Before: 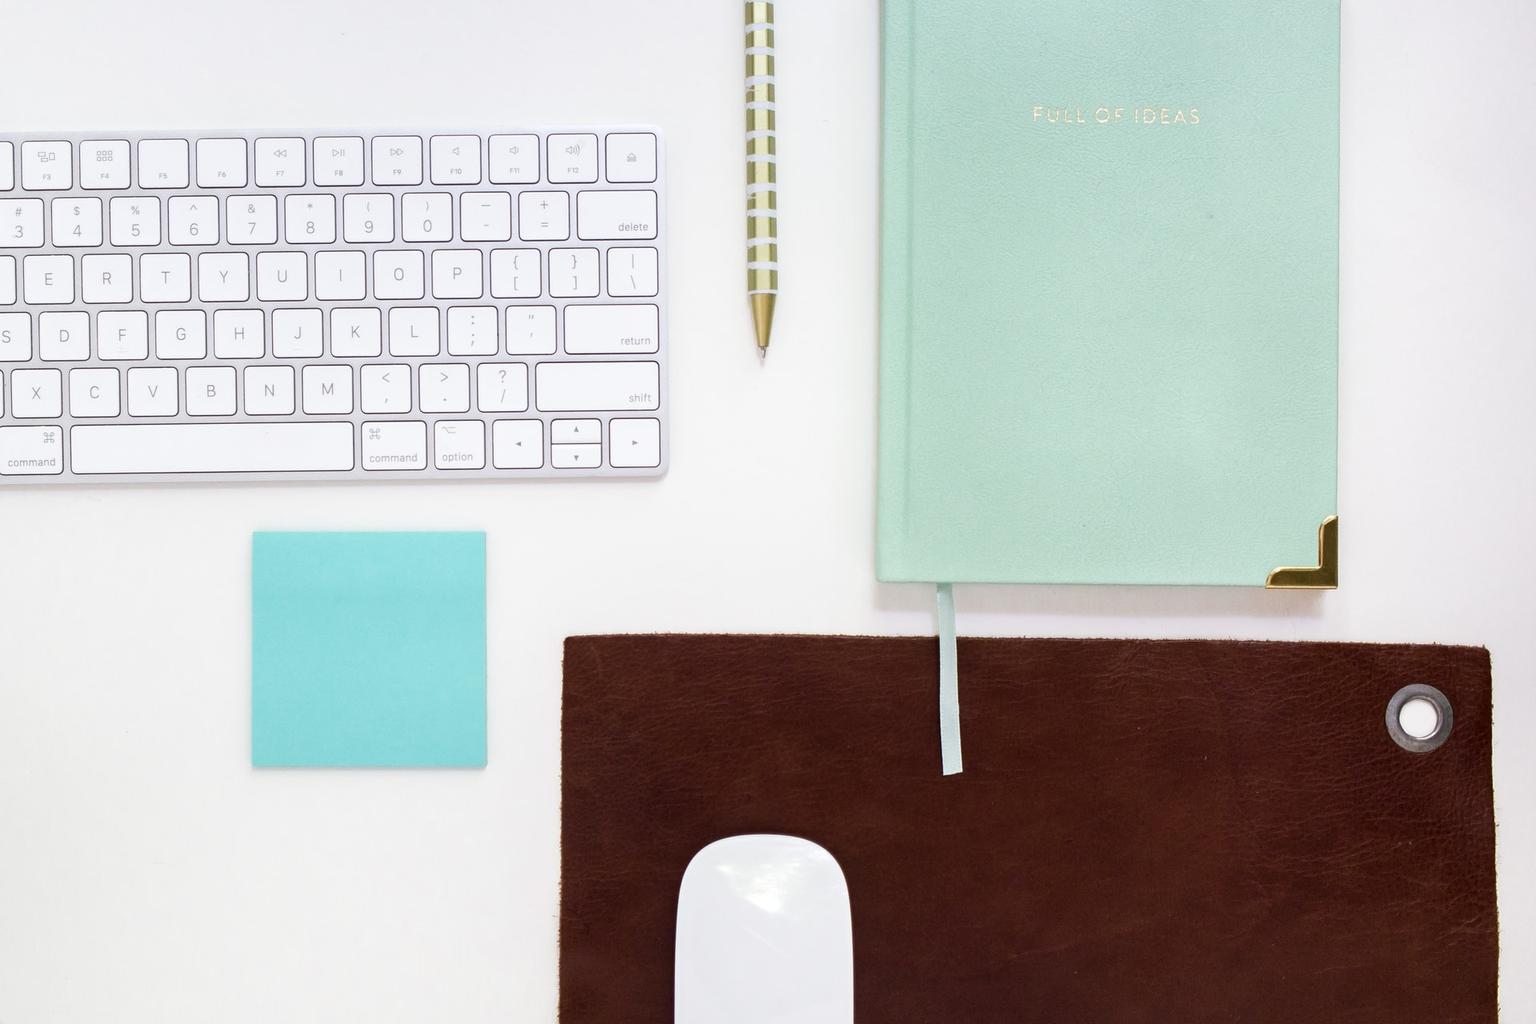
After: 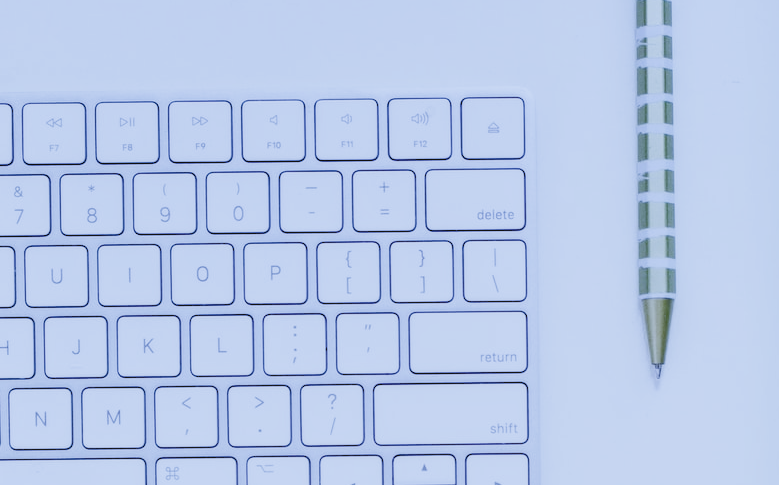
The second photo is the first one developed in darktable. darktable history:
local contrast: detail 130%
crop: left 15.452%, top 5.459%, right 43.956%, bottom 56.62%
filmic rgb: black relative exposure -2.85 EV, white relative exposure 4.56 EV, hardness 1.77, contrast 1.25, preserve chrominance no, color science v5 (2021)
white balance: red 0.766, blue 1.537
